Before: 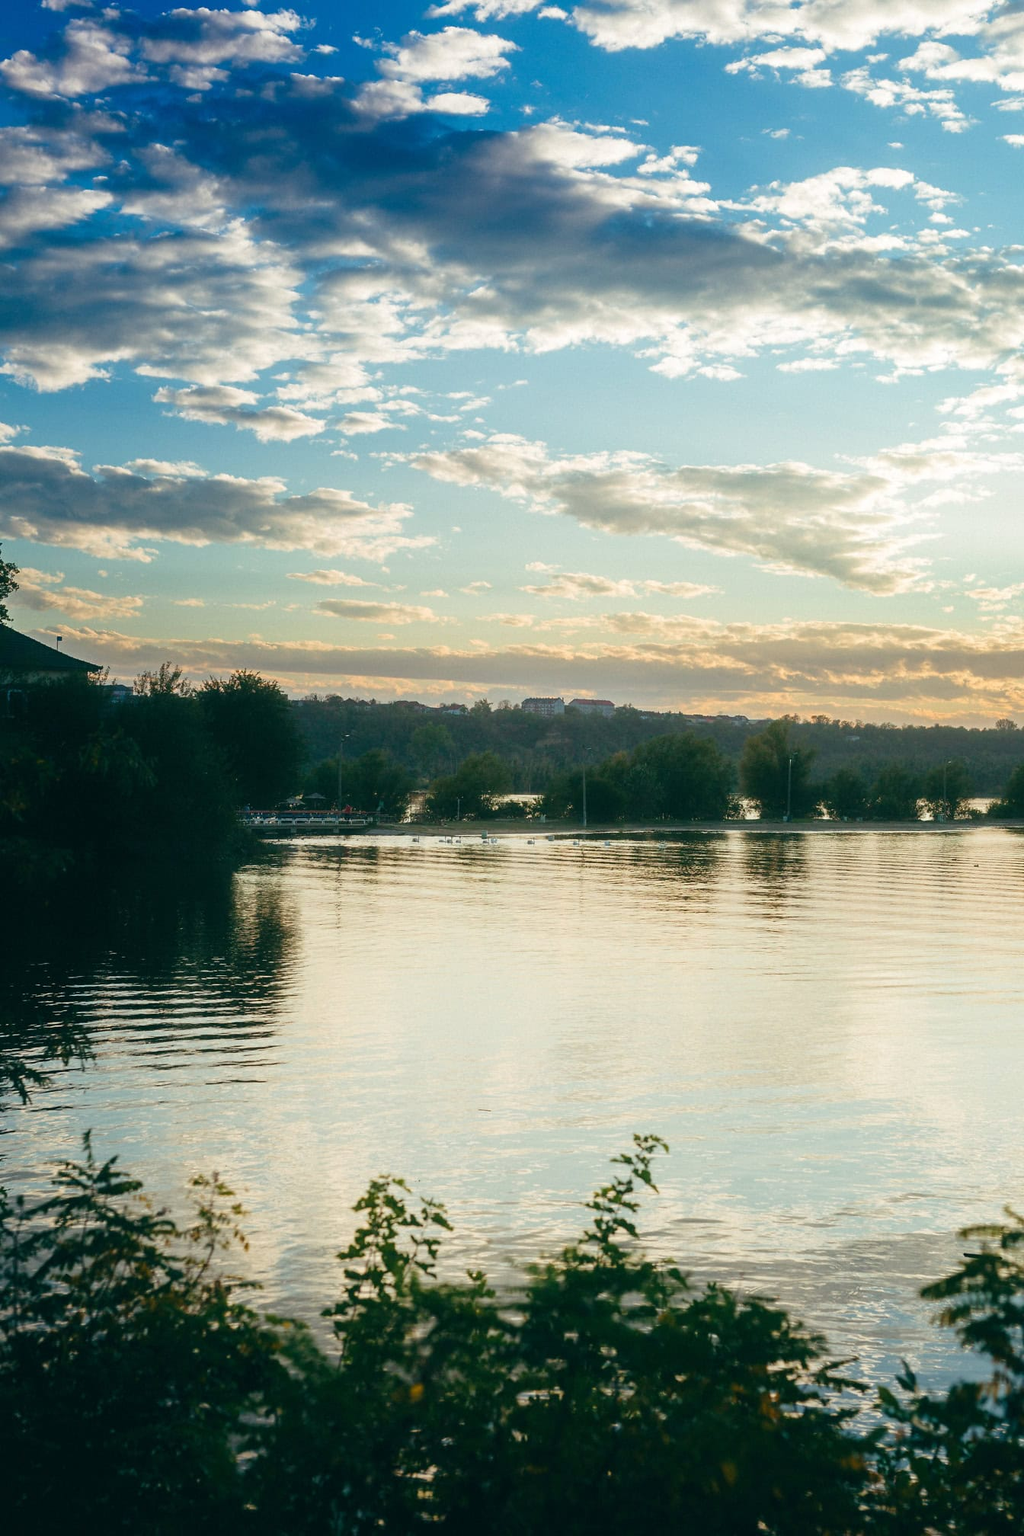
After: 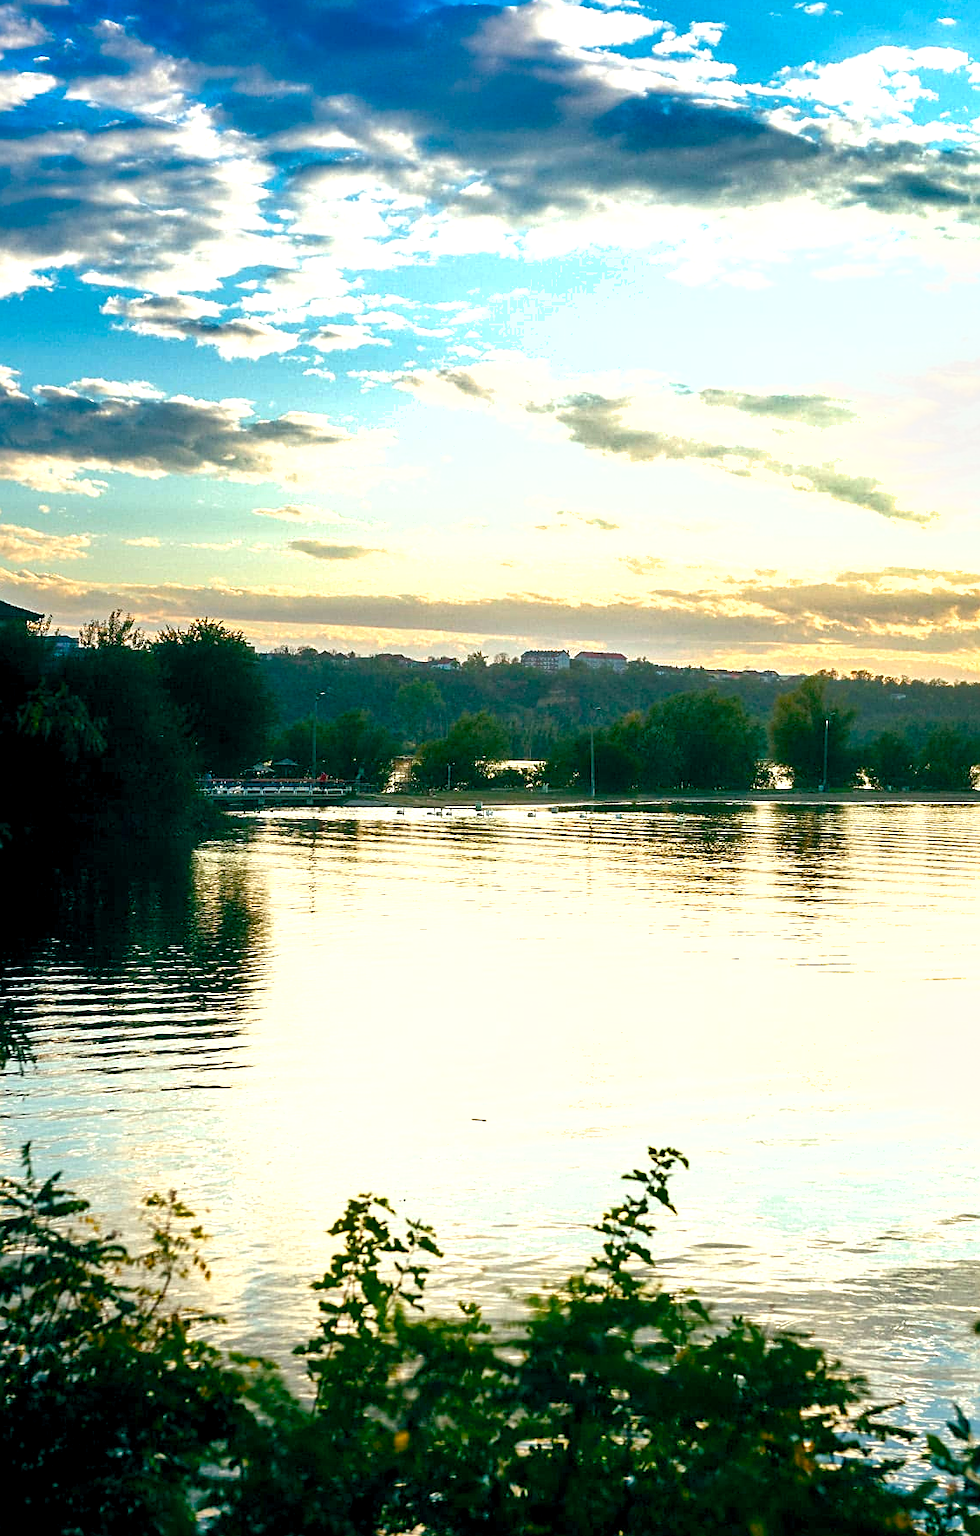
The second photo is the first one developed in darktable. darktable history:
crop: left 6.25%, top 8.235%, right 9.538%, bottom 3.881%
tone equalizer: edges refinement/feathering 500, mask exposure compensation -1.57 EV, preserve details no
exposure: exposure 0.201 EV, compensate highlight preservation false
shadows and highlights: shadows 33.66, highlights -47.42, compress 49.81%, soften with gaussian
color balance rgb: highlights gain › chroma 0.197%, highlights gain › hue 331.97°, global offset › luminance -0.839%, linear chroma grading › shadows 31.724%, linear chroma grading › global chroma -2.542%, linear chroma grading › mid-tones 3.938%, perceptual saturation grading › global saturation 0.037%, perceptual brilliance grading › global brilliance 17.908%, global vibrance 29.688%
sharpen: on, module defaults
